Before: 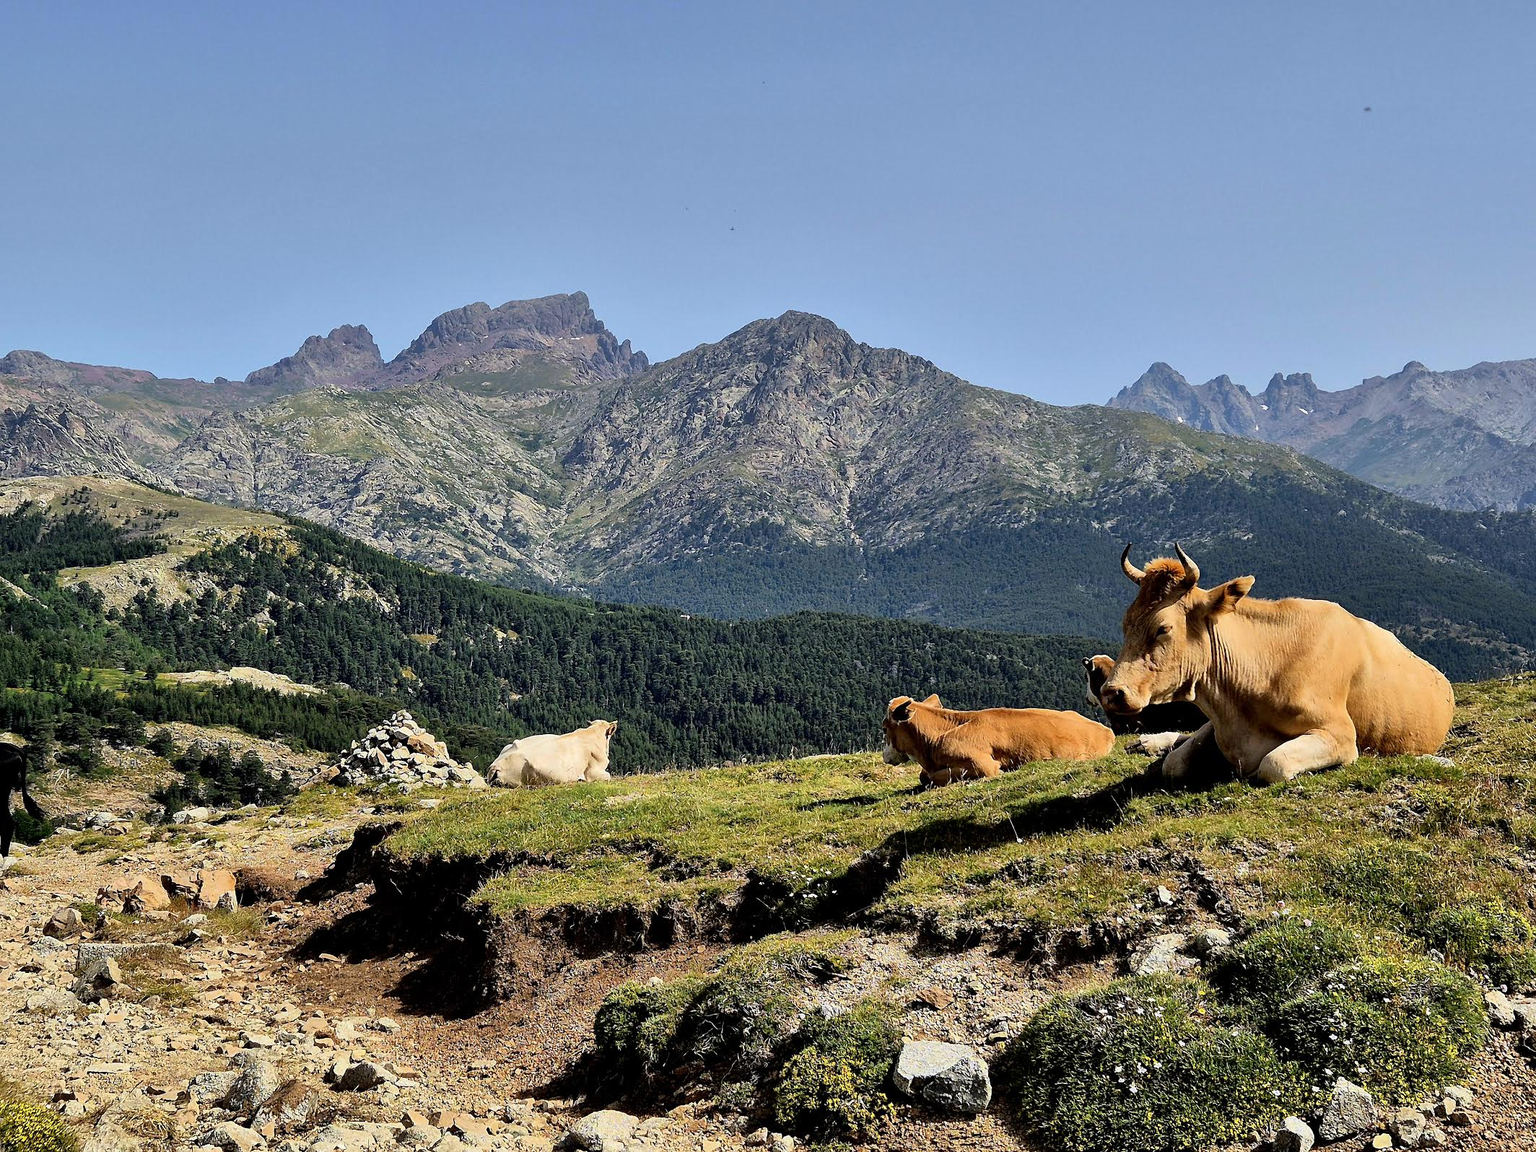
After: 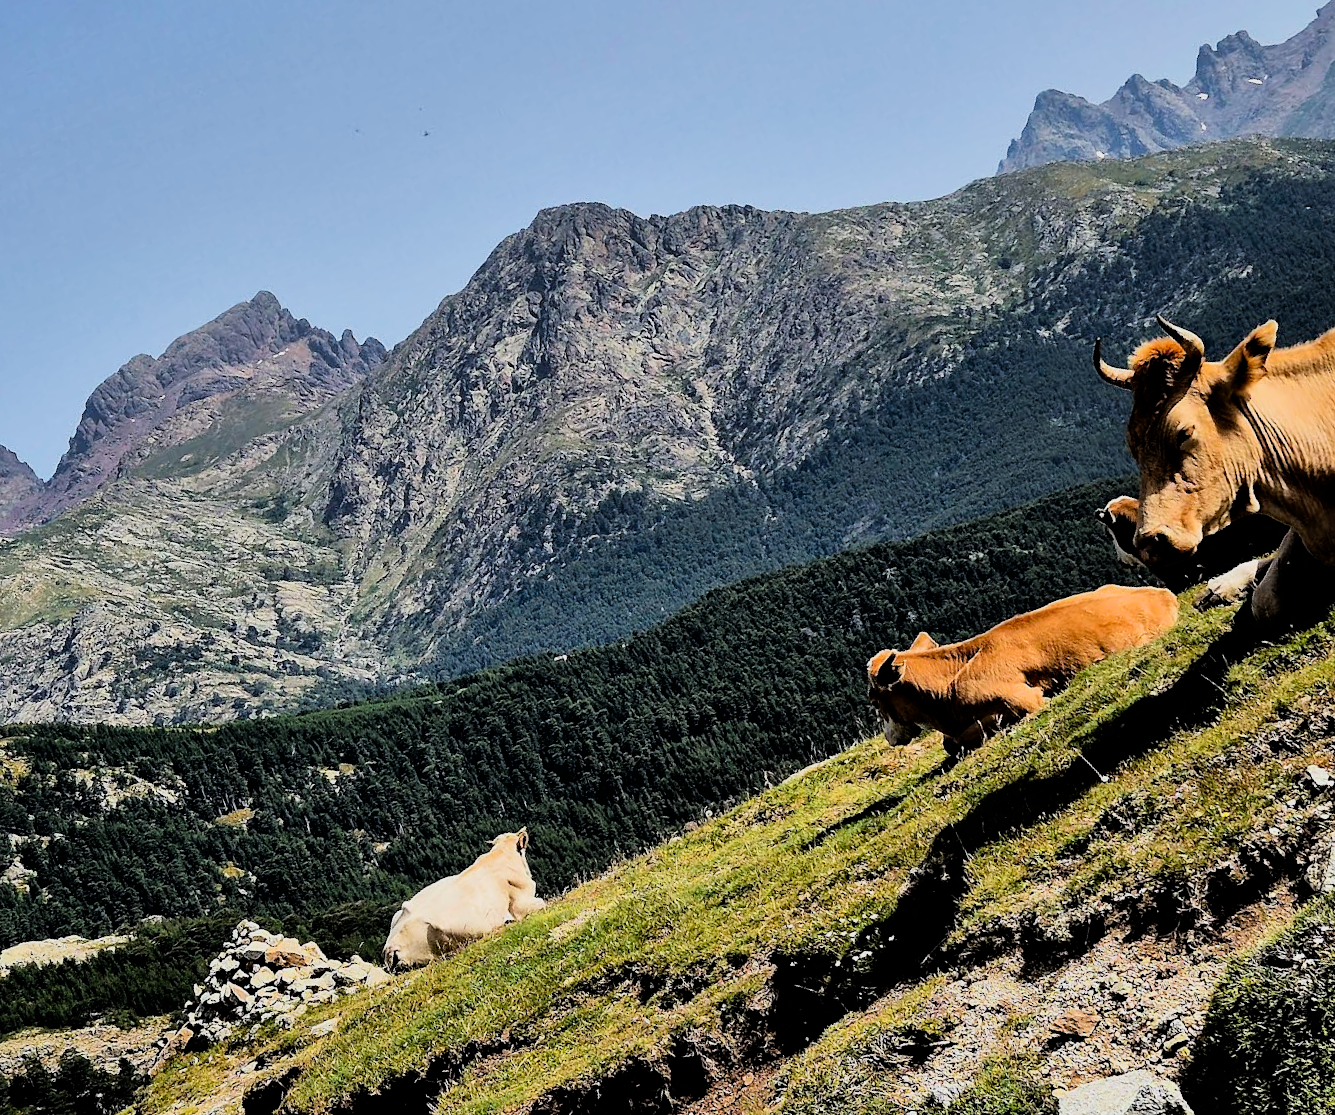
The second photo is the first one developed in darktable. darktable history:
crop and rotate: angle 21.31°, left 6.945%, right 4.162%, bottom 1.063%
filmic rgb: black relative exposure -5.14 EV, white relative exposure 3.56 EV, hardness 3.16, contrast 1.406, highlights saturation mix -49.95%
